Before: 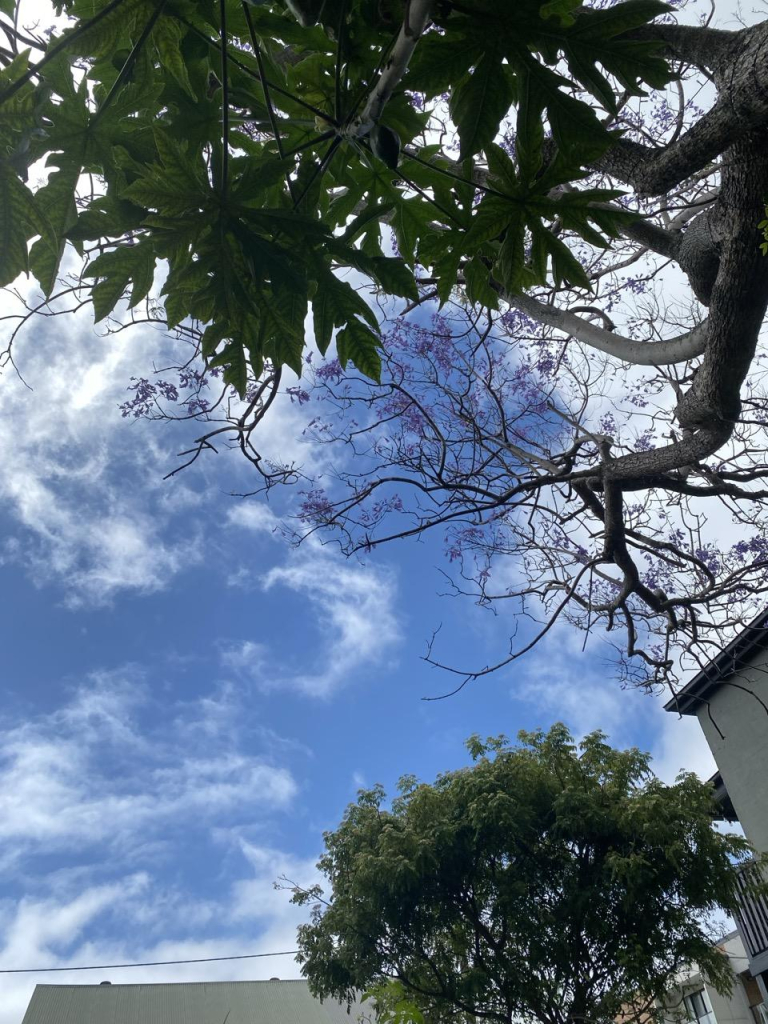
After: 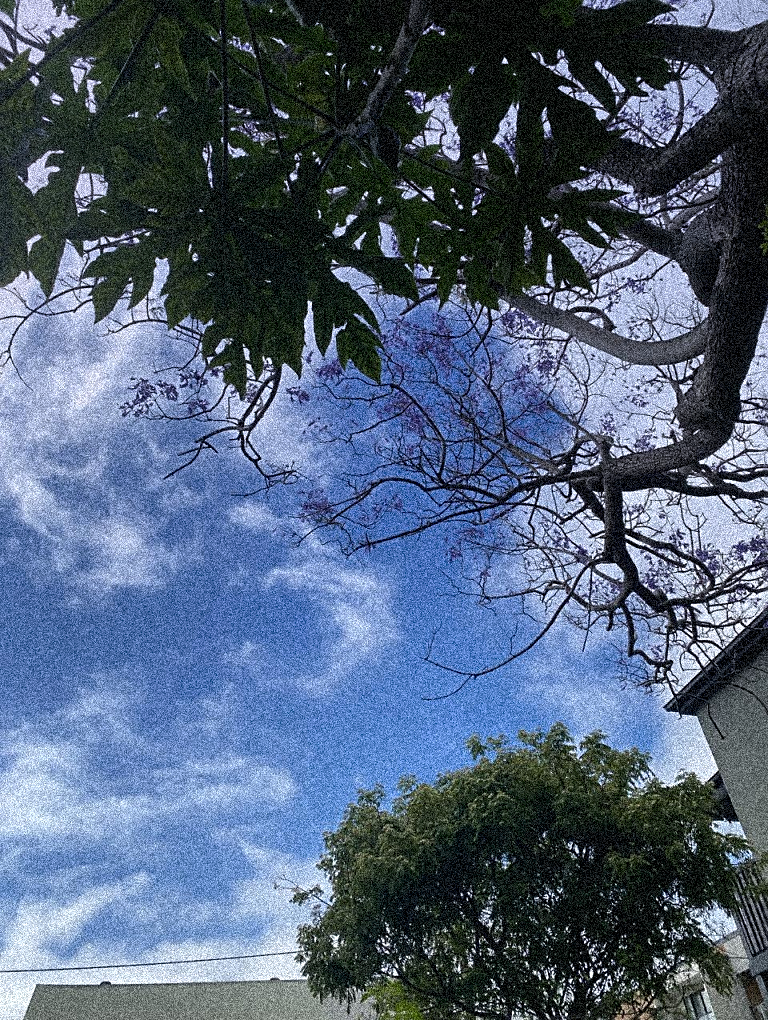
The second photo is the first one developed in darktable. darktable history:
sharpen: on, module defaults
graduated density: hue 238.83°, saturation 50%
crop: top 0.05%, bottom 0.098%
grain: coarseness 3.75 ISO, strength 100%, mid-tones bias 0%
